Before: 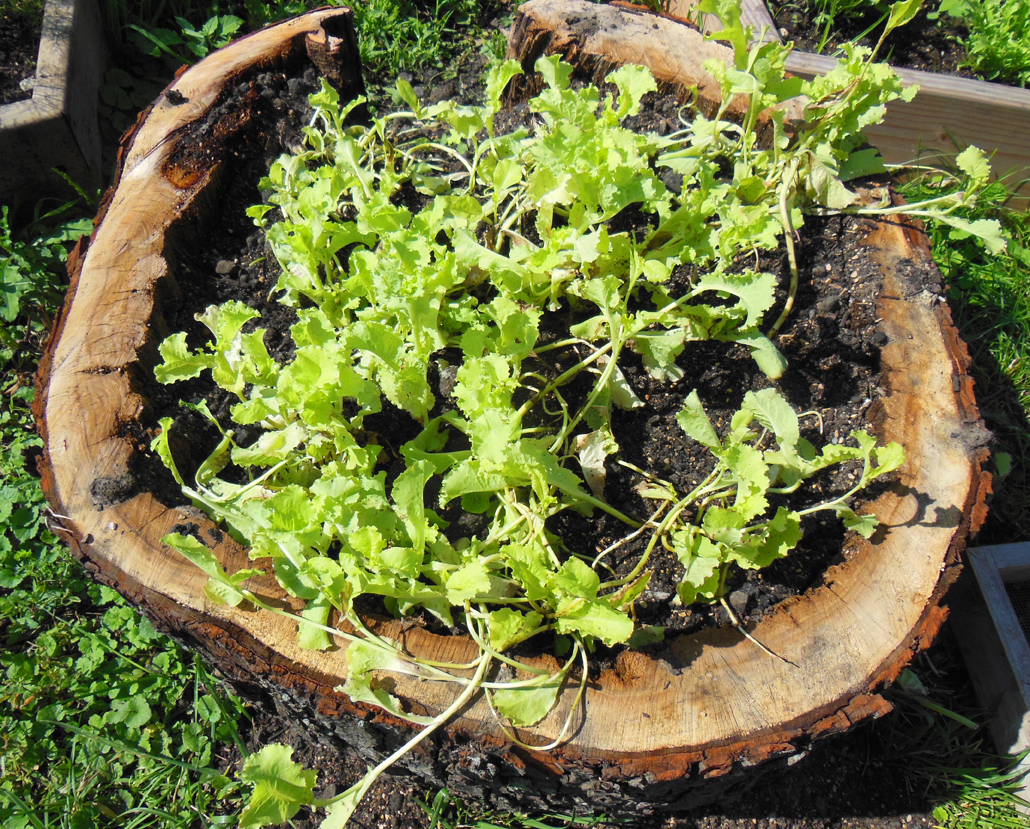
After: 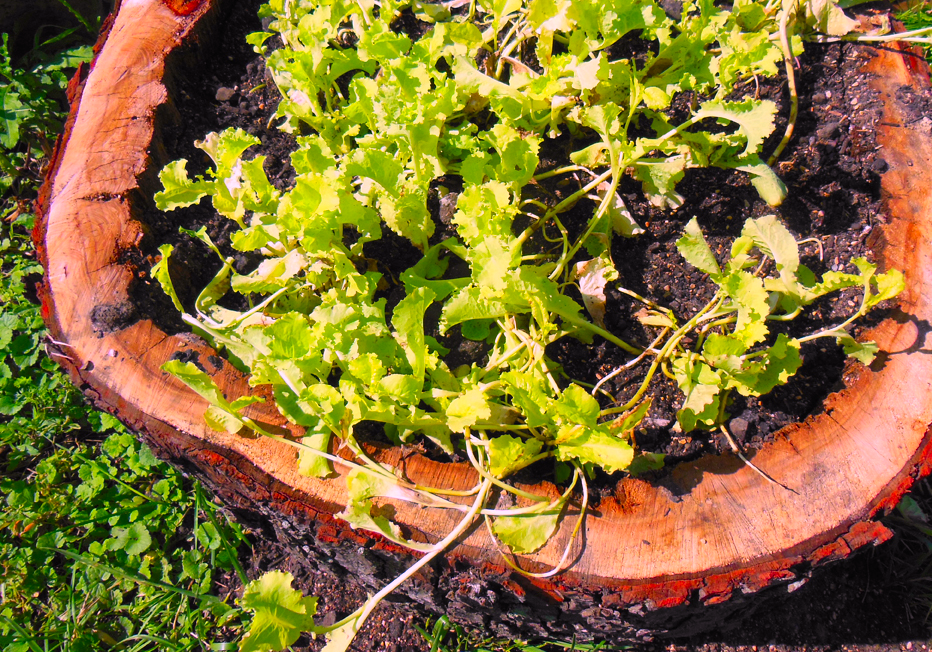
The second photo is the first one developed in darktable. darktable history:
color correction: highlights a* 19.5, highlights b* -11.53, saturation 1.69
crop: top 20.916%, right 9.437%, bottom 0.316%
